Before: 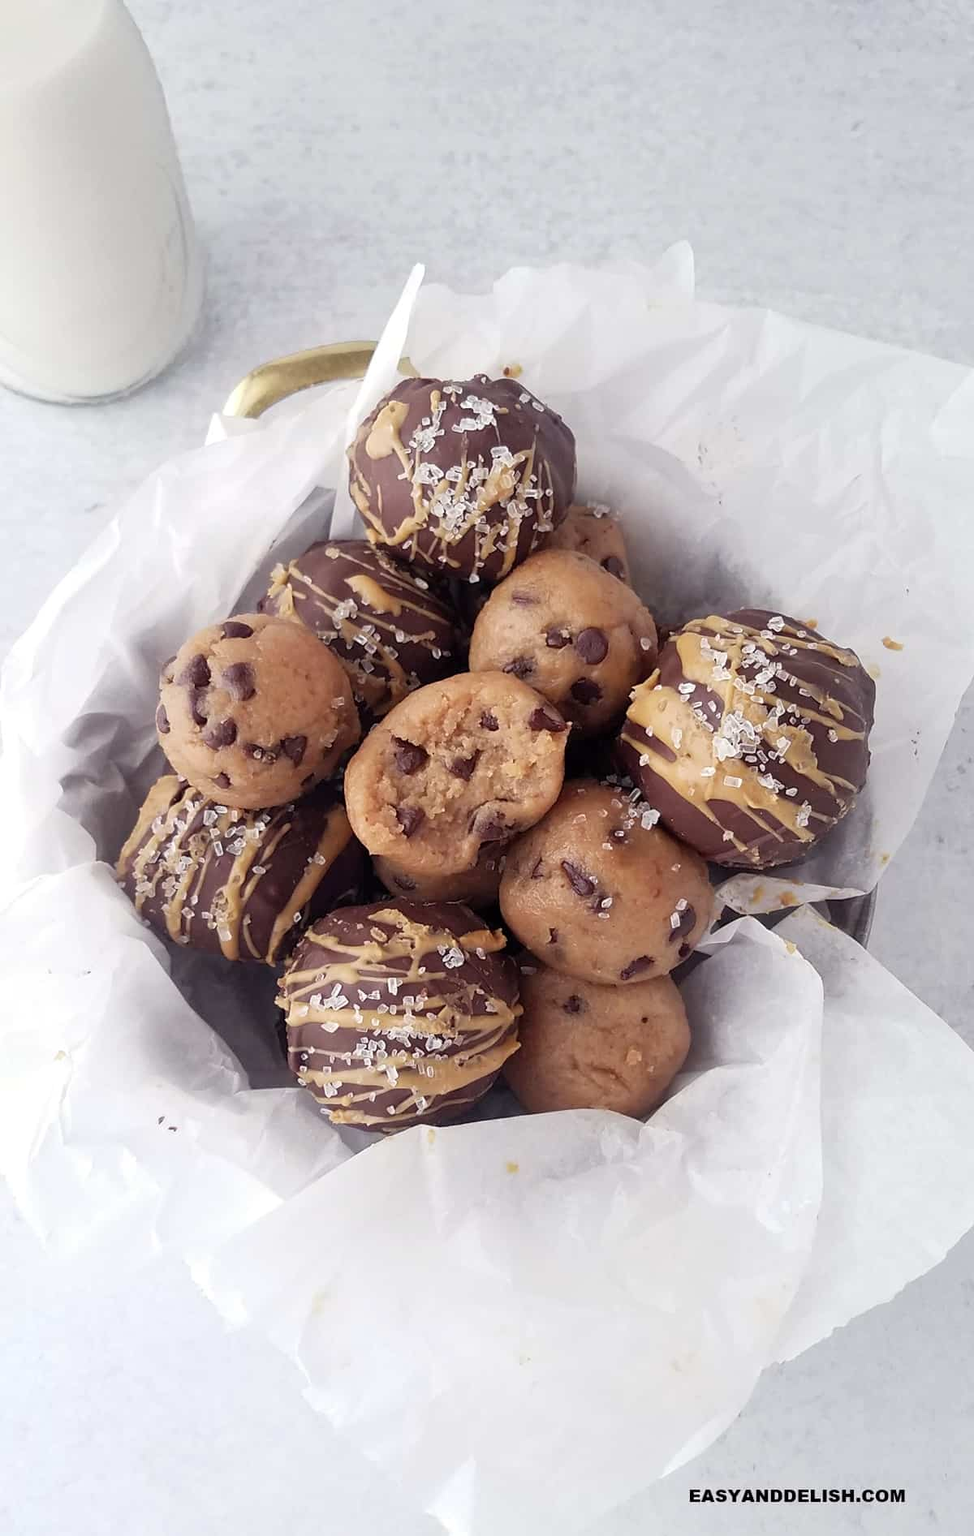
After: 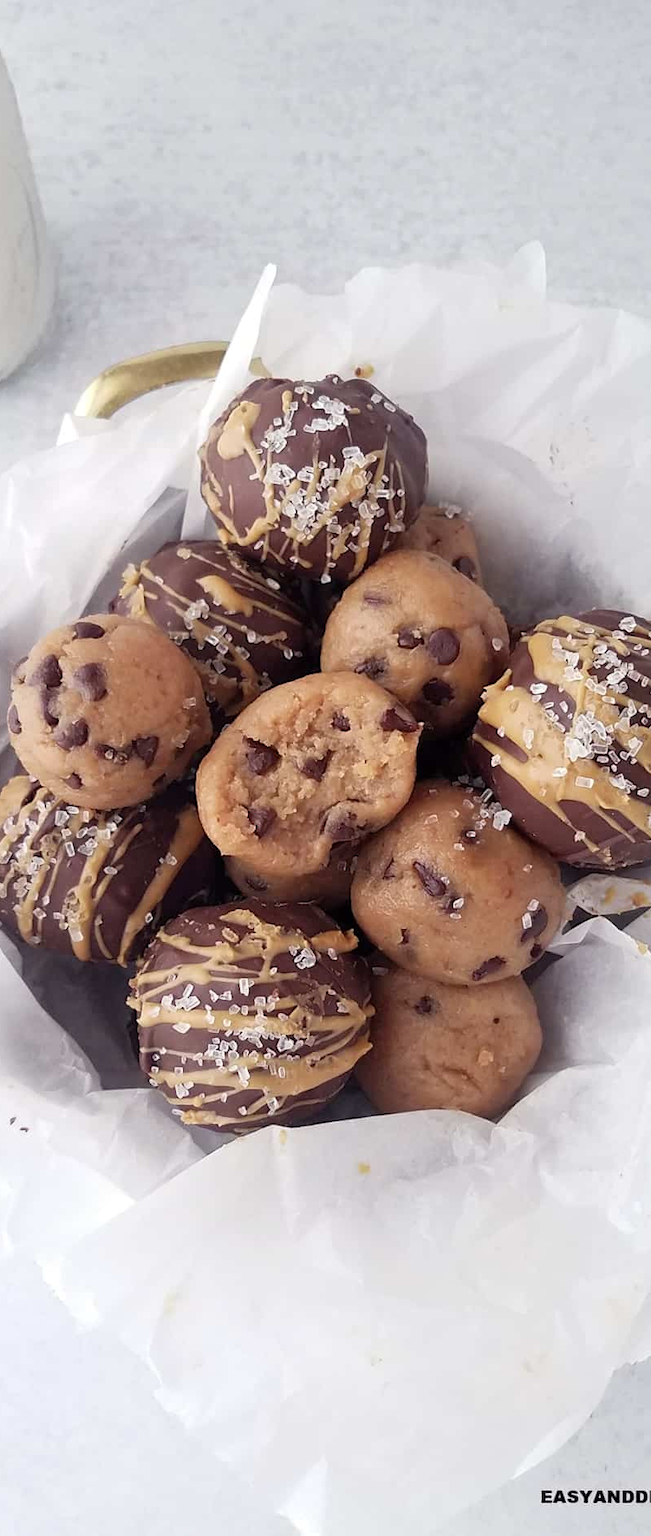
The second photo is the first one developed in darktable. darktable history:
crop and rotate: left 15.295%, right 17.87%
